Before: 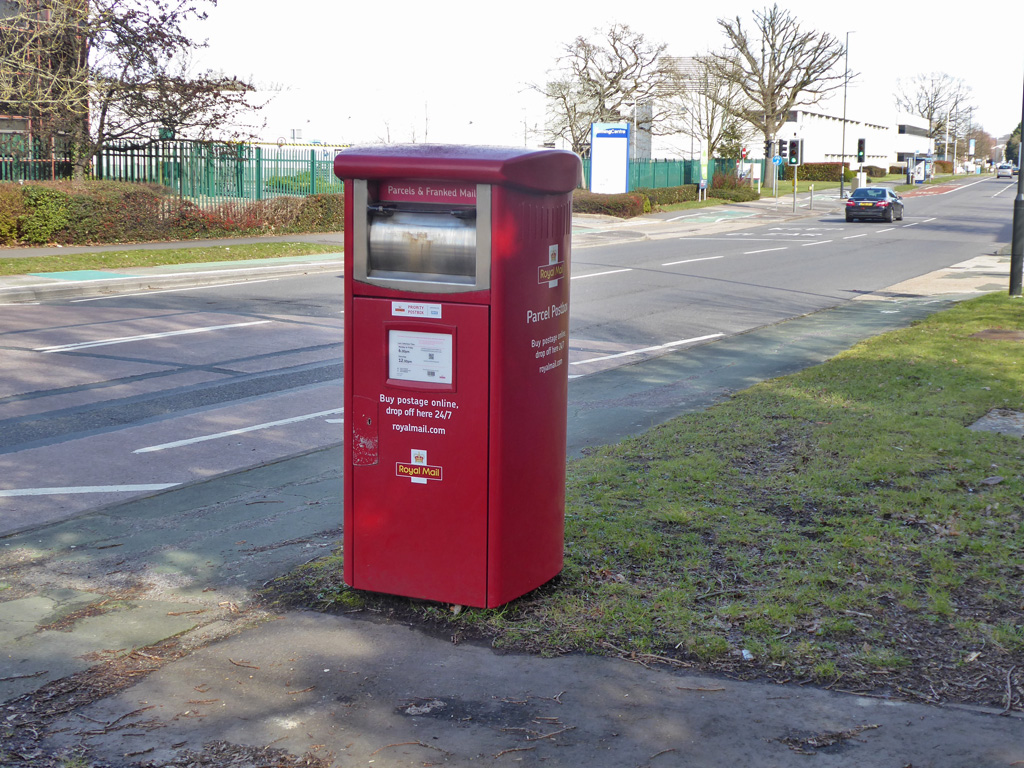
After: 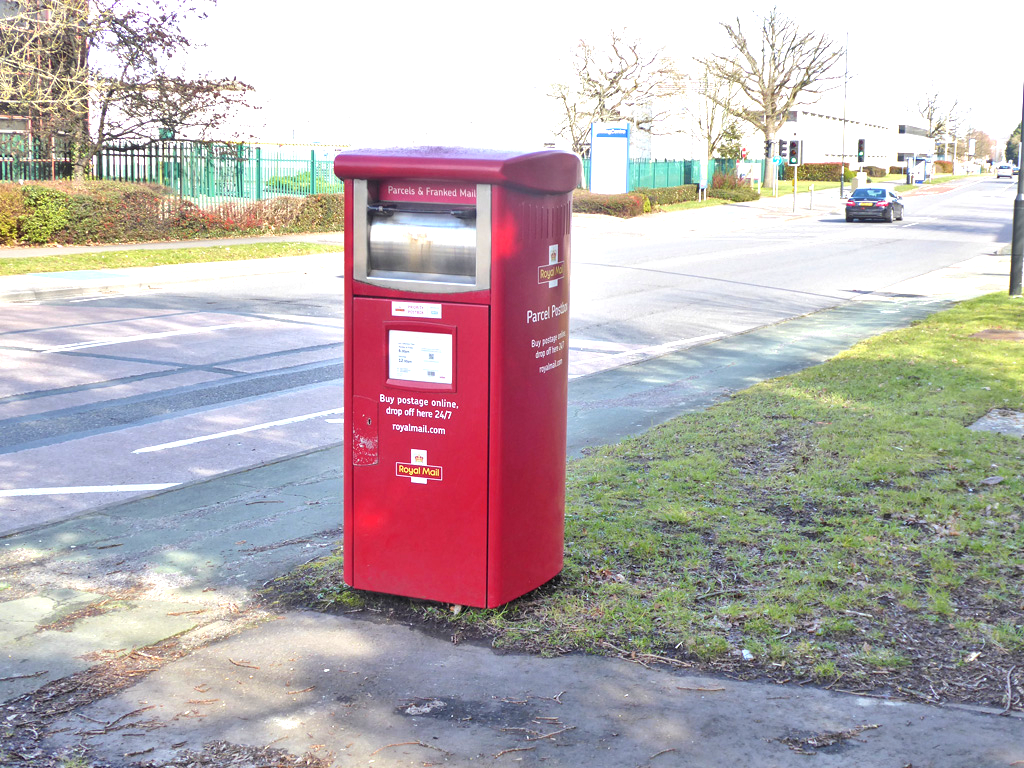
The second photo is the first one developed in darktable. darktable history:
exposure: exposure 1.21 EV, compensate exposure bias true, compensate highlight preservation false
